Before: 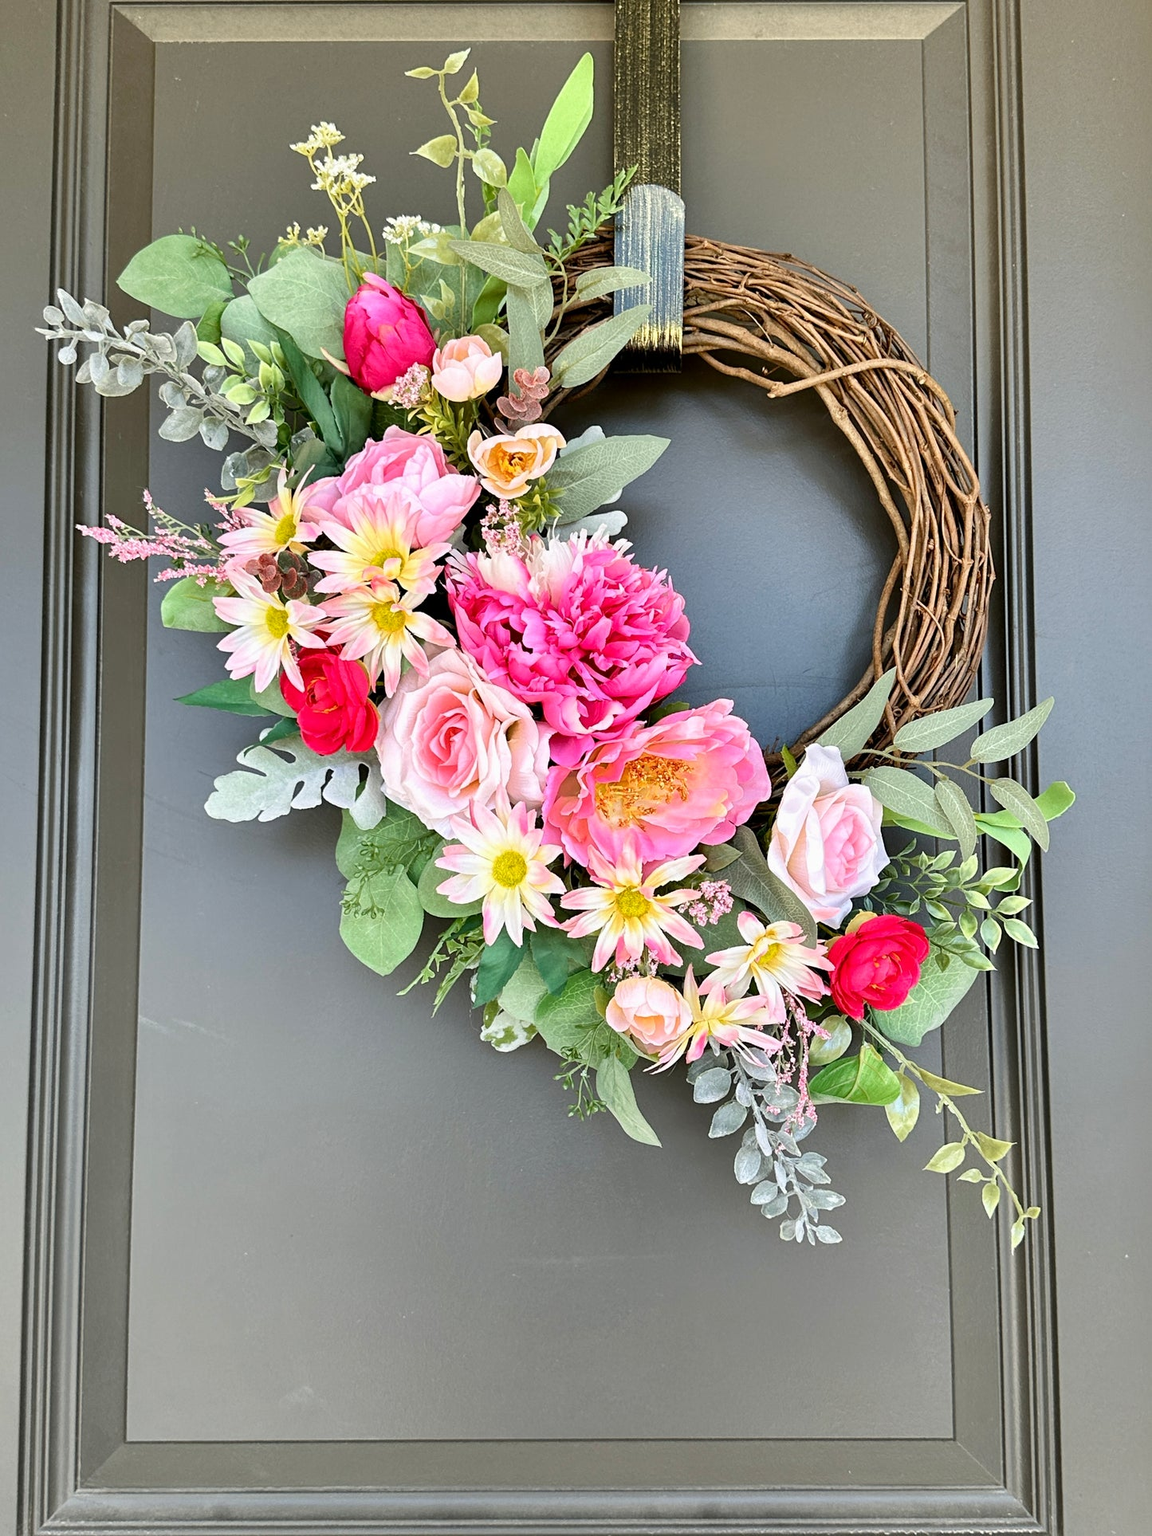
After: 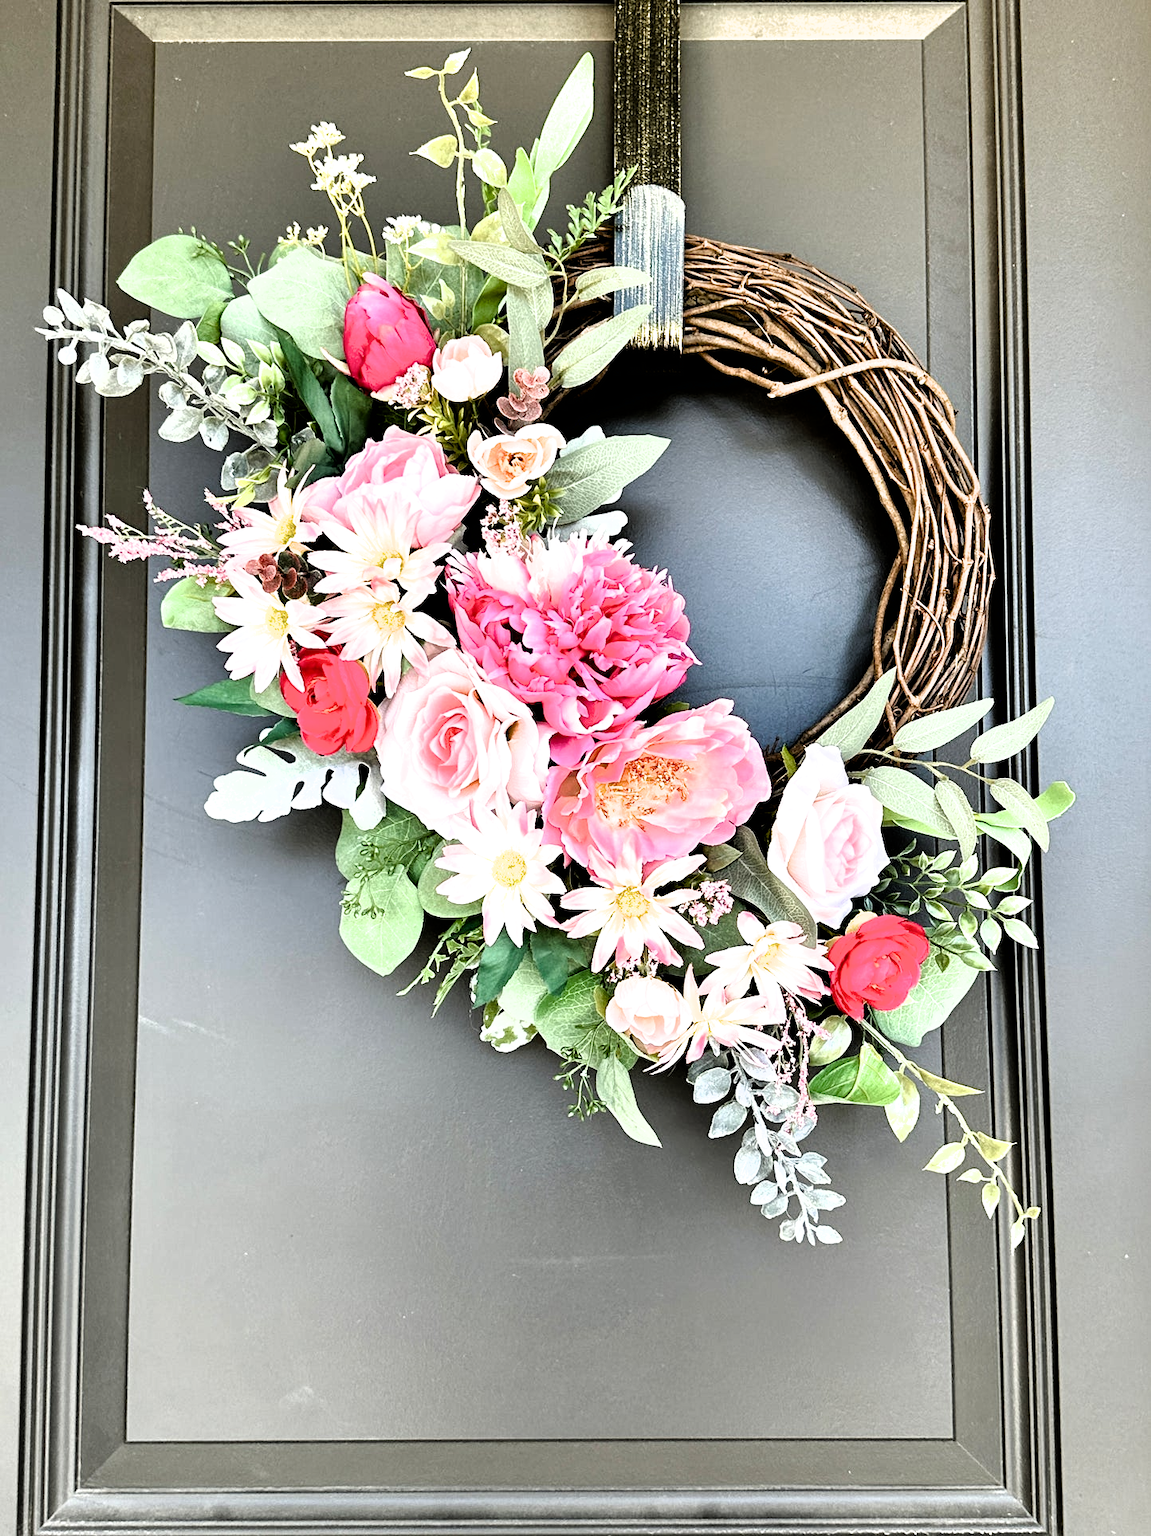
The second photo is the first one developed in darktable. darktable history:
filmic rgb: black relative exposure -8.22 EV, white relative exposure 2.23 EV, hardness 7.13, latitude 86.56%, contrast 1.701, highlights saturation mix -4.06%, shadows ↔ highlights balance -2.83%
exposure: black level correction 0.009, exposure 0.117 EV, compensate highlight preservation false
